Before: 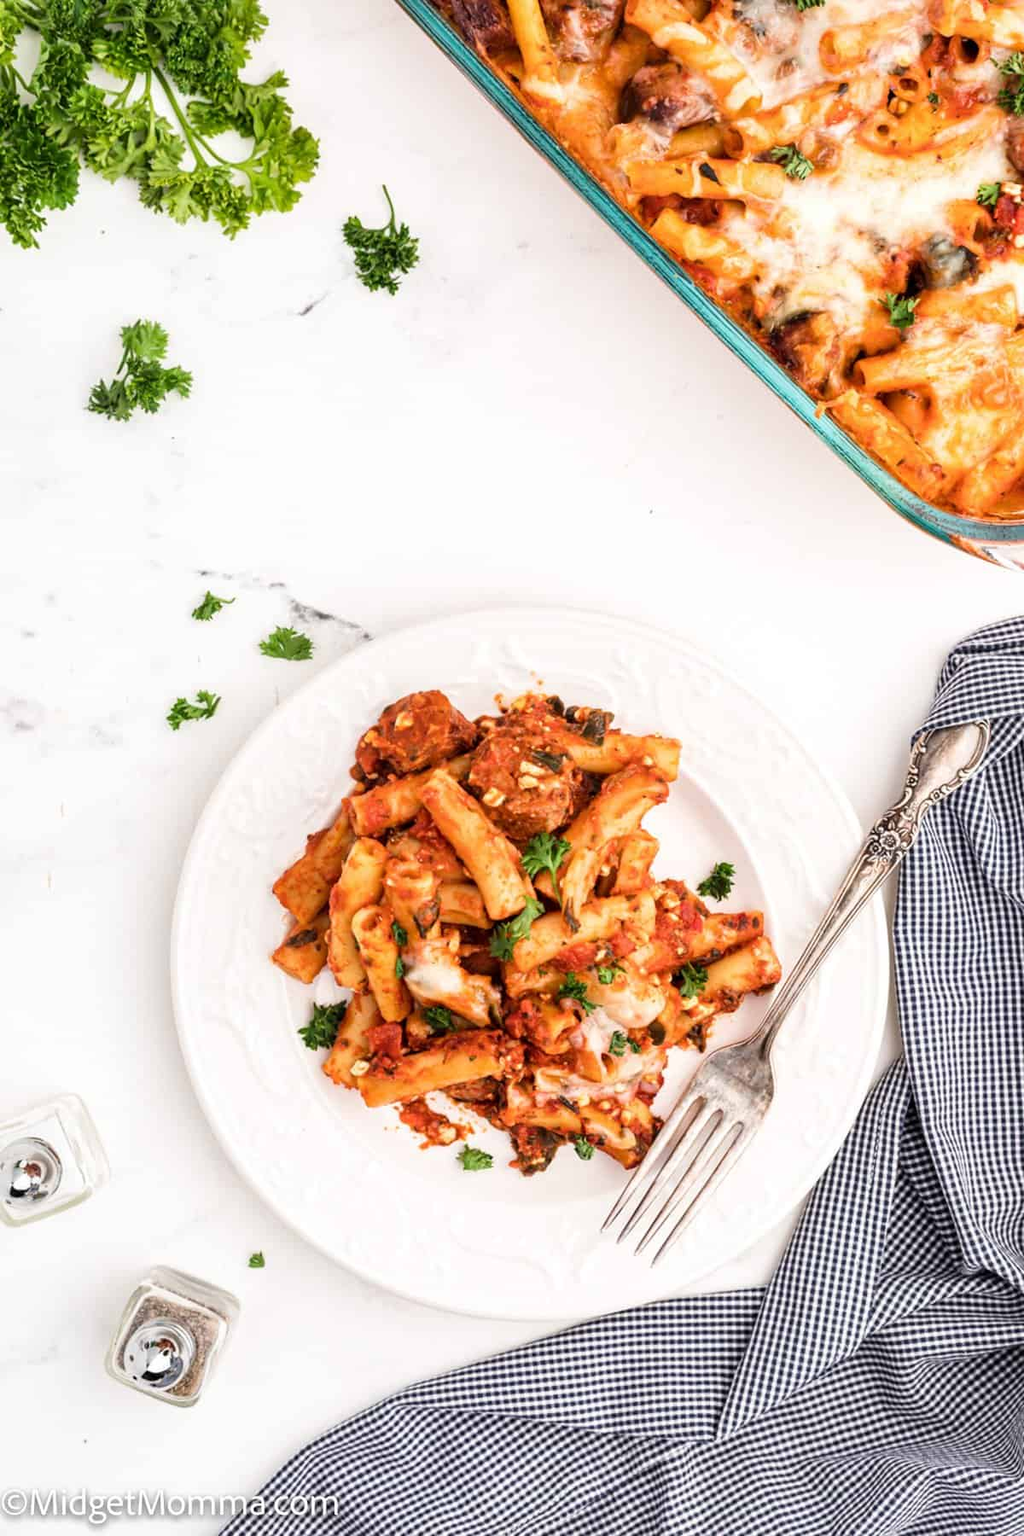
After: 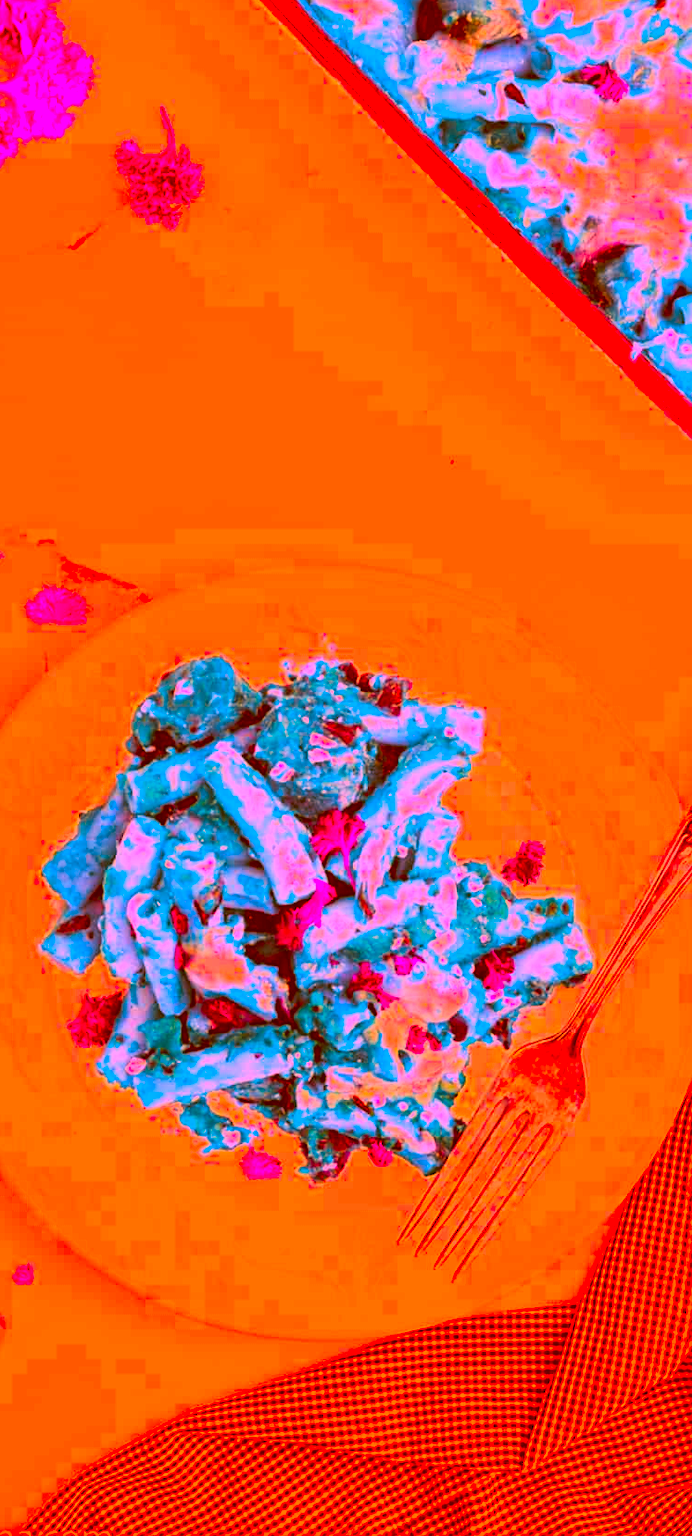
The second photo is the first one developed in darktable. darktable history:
color correction: highlights a* -39.68, highlights b* -40, shadows a* -40, shadows b* -40, saturation -3
exposure: compensate exposure bias true, compensate highlight preservation false
sharpen: amount 0.2
crop and rotate: left 22.918%, top 5.629%, right 14.711%, bottom 2.247%
